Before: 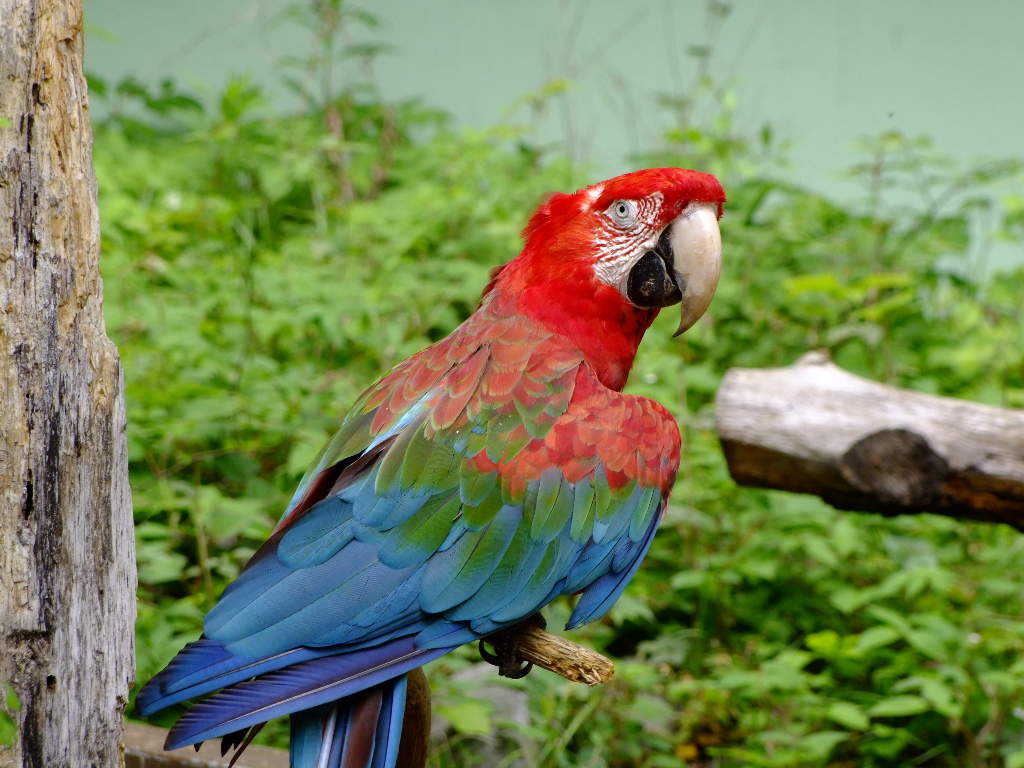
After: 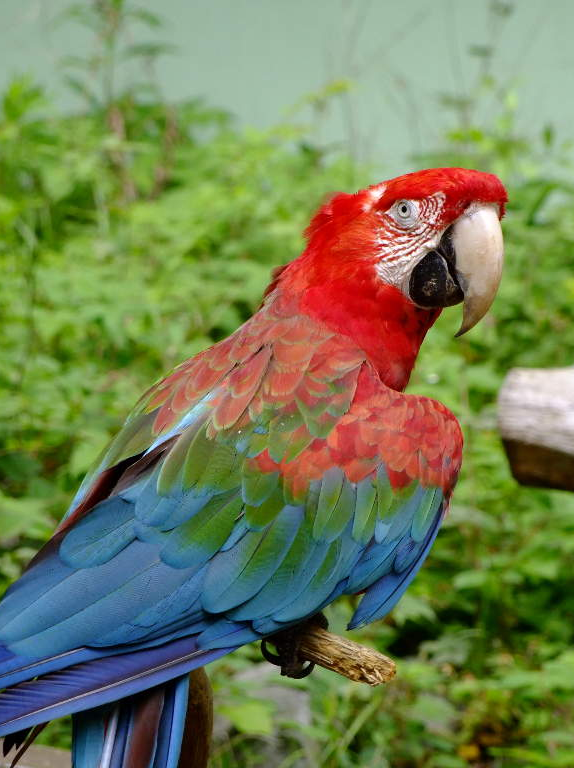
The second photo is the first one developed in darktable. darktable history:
crop: left 21.381%, right 22.529%
